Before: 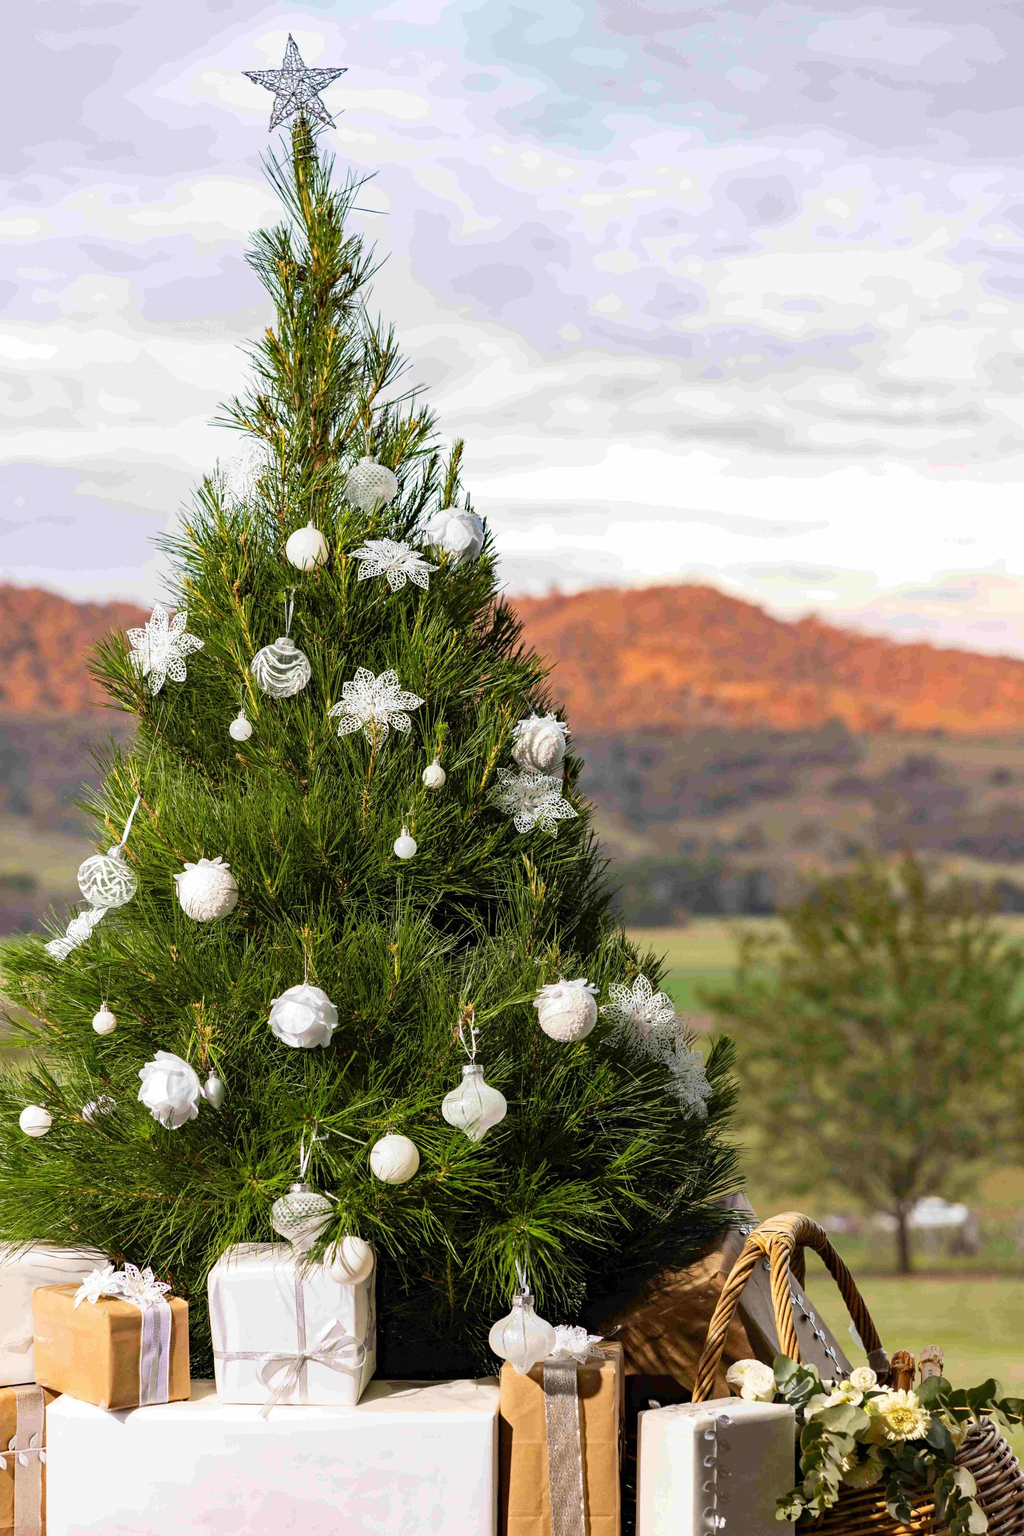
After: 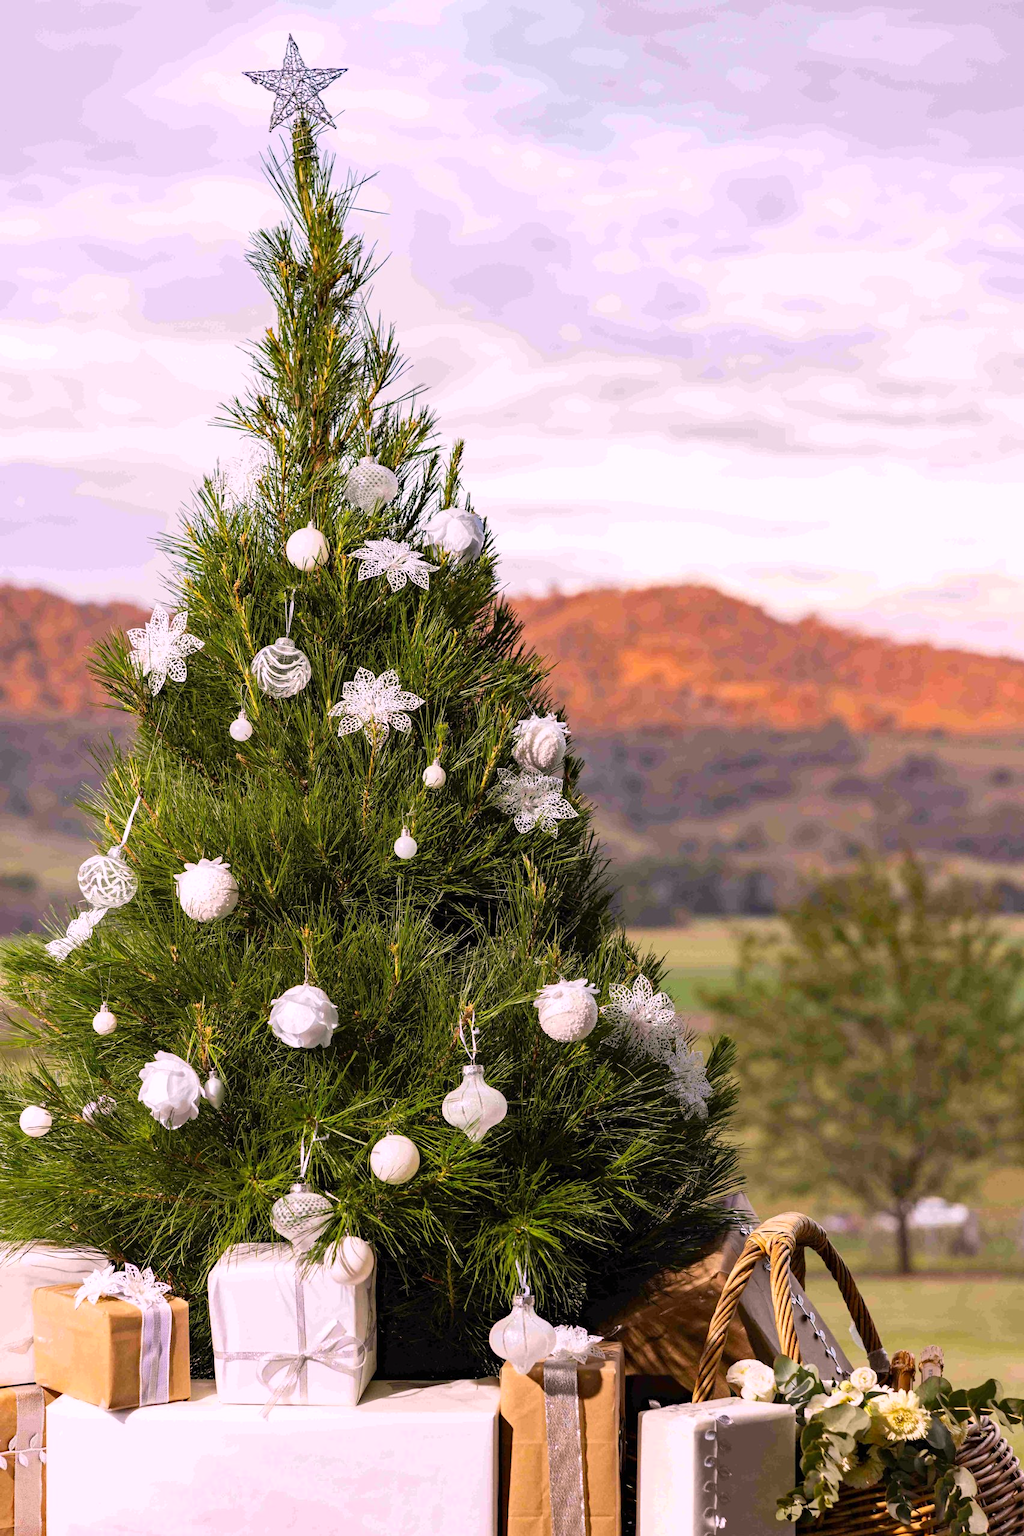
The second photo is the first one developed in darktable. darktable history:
color calibration: output R [1.063, -0.012, -0.003, 0], output B [-0.079, 0.047, 1, 0], illuminant as shot in camera, x 0.358, y 0.373, temperature 4628.91 K
